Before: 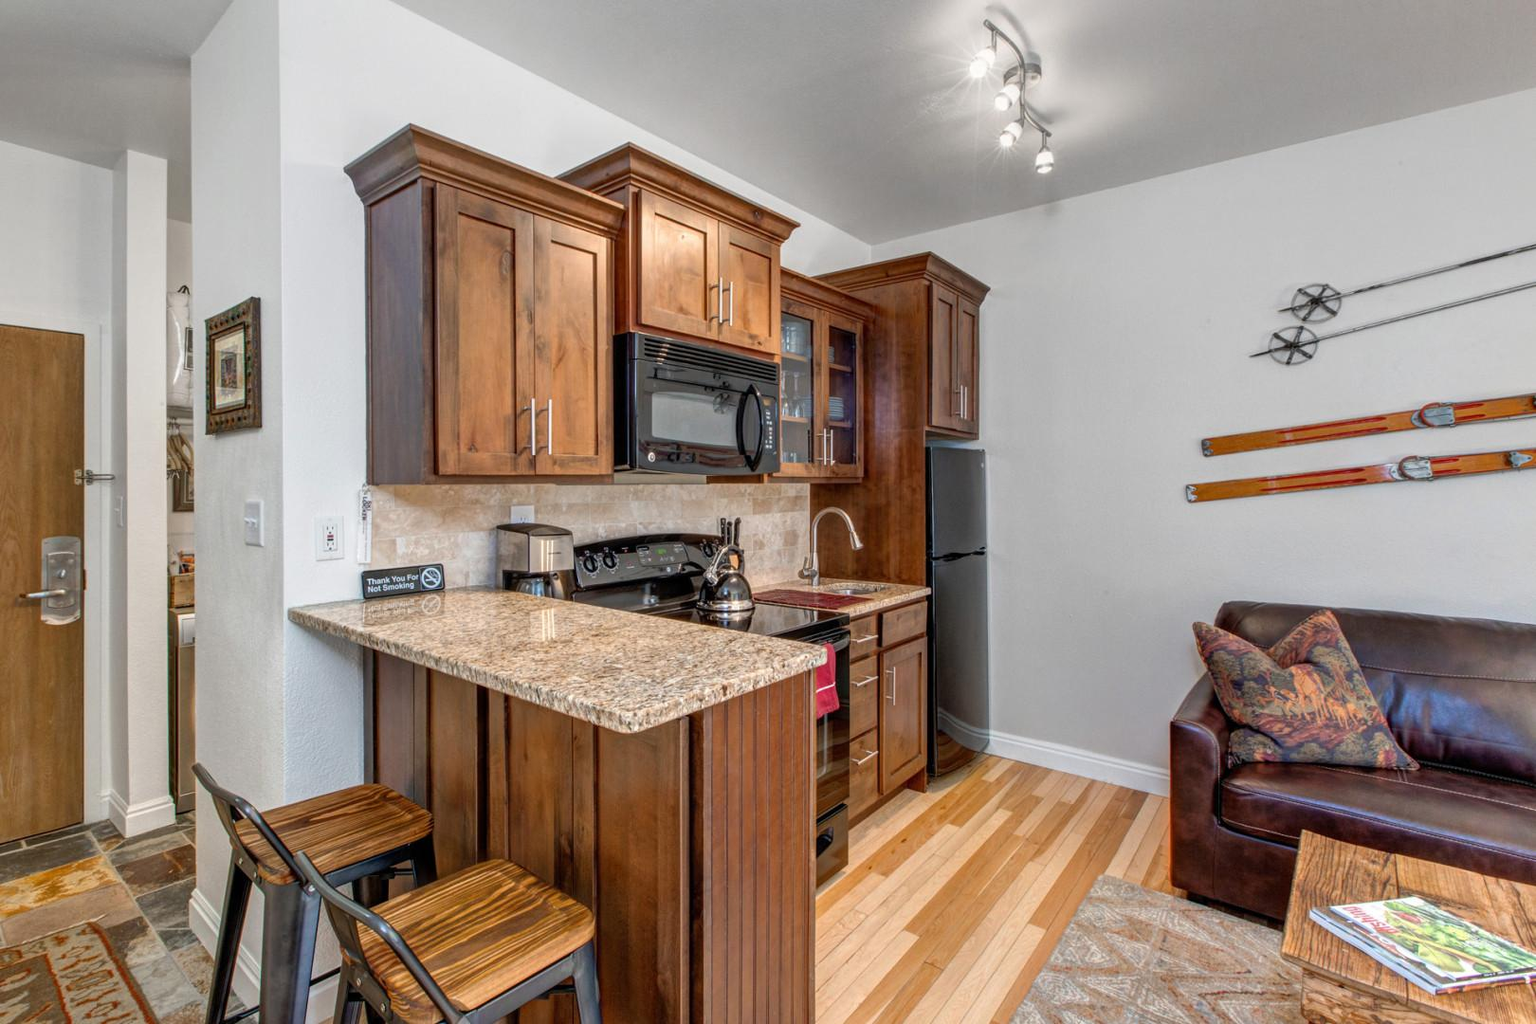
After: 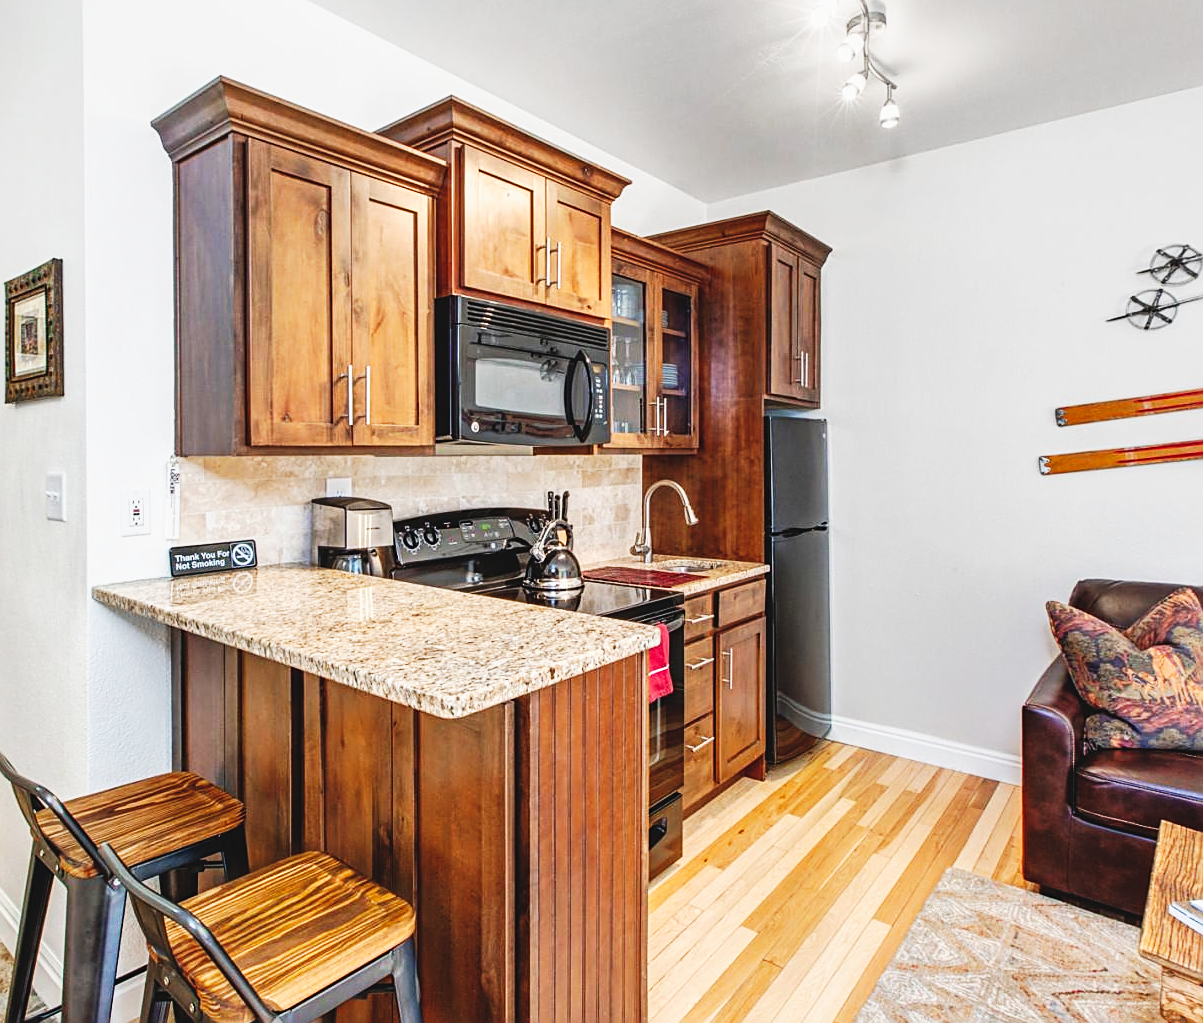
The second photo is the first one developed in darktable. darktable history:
base curve: curves: ch0 [(0, 0) (0.007, 0.004) (0.027, 0.03) (0.046, 0.07) (0.207, 0.54) (0.442, 0.872) (0.673, 0.972) (1, 1)], preserve colors none
crop and rotate: left 13.106%, top 5.25%, right 12.584%
sharpen: on, module defaults
exposure: black level correction -0.015, exposure -0.538 EV, compensate highlight preservation false
